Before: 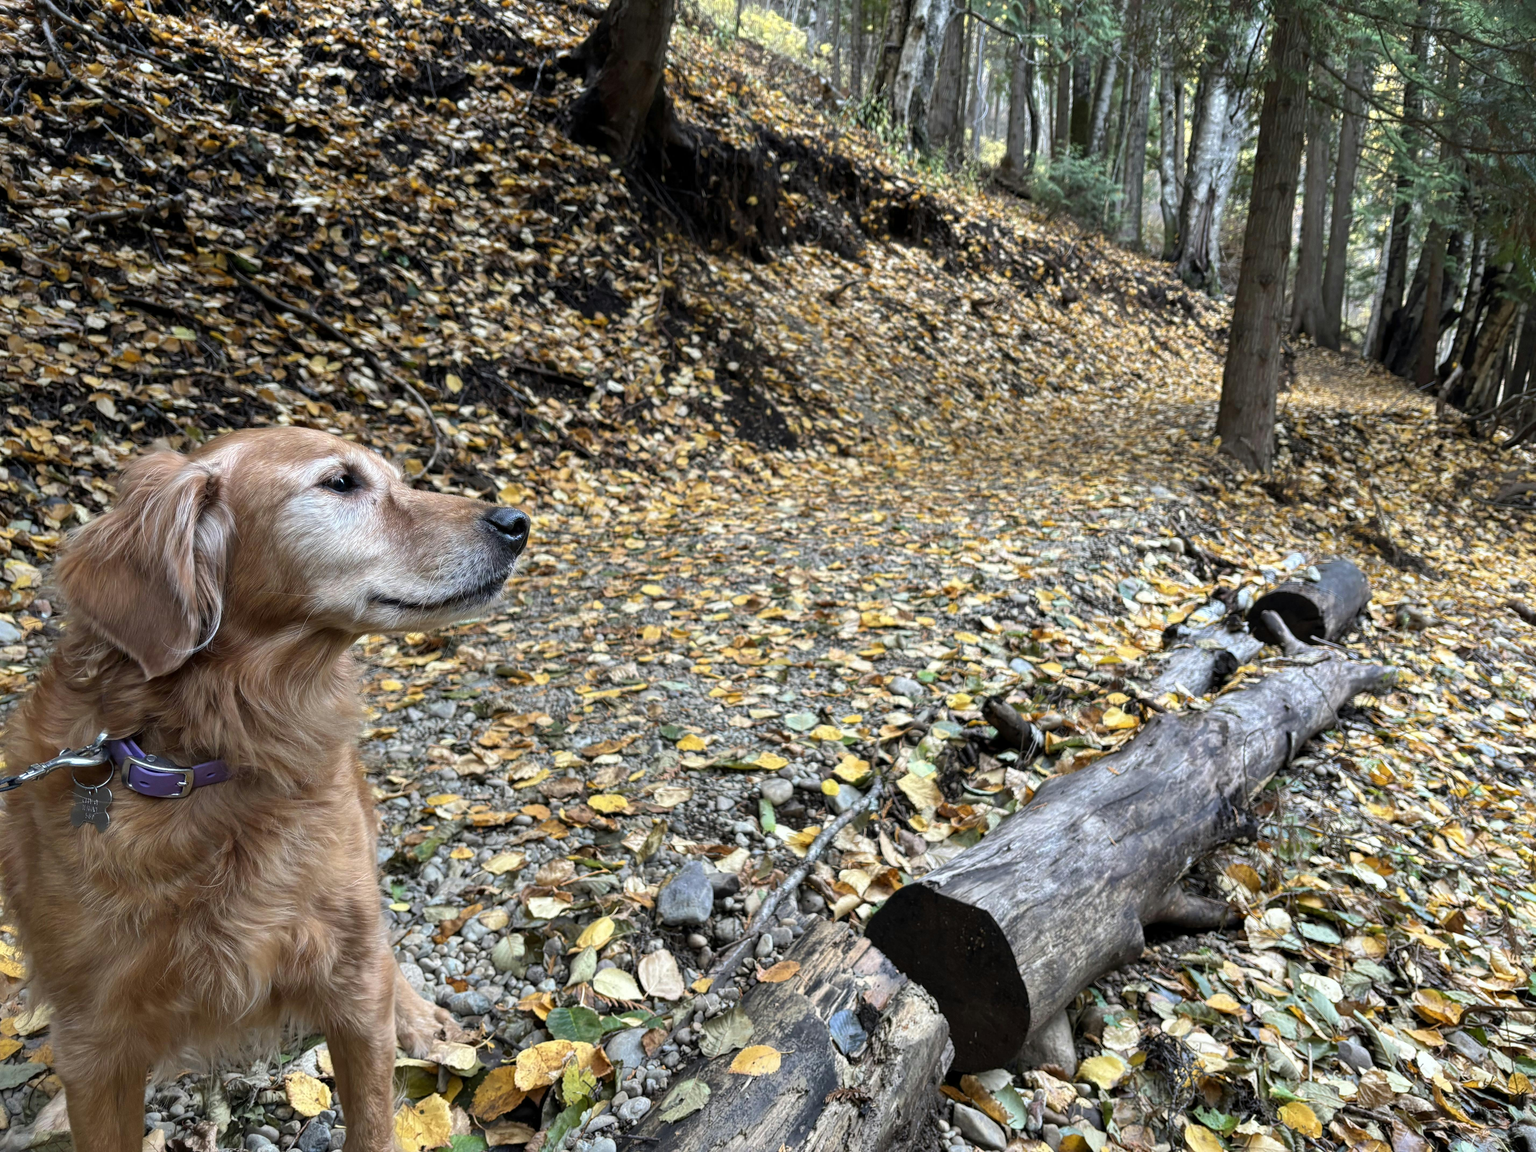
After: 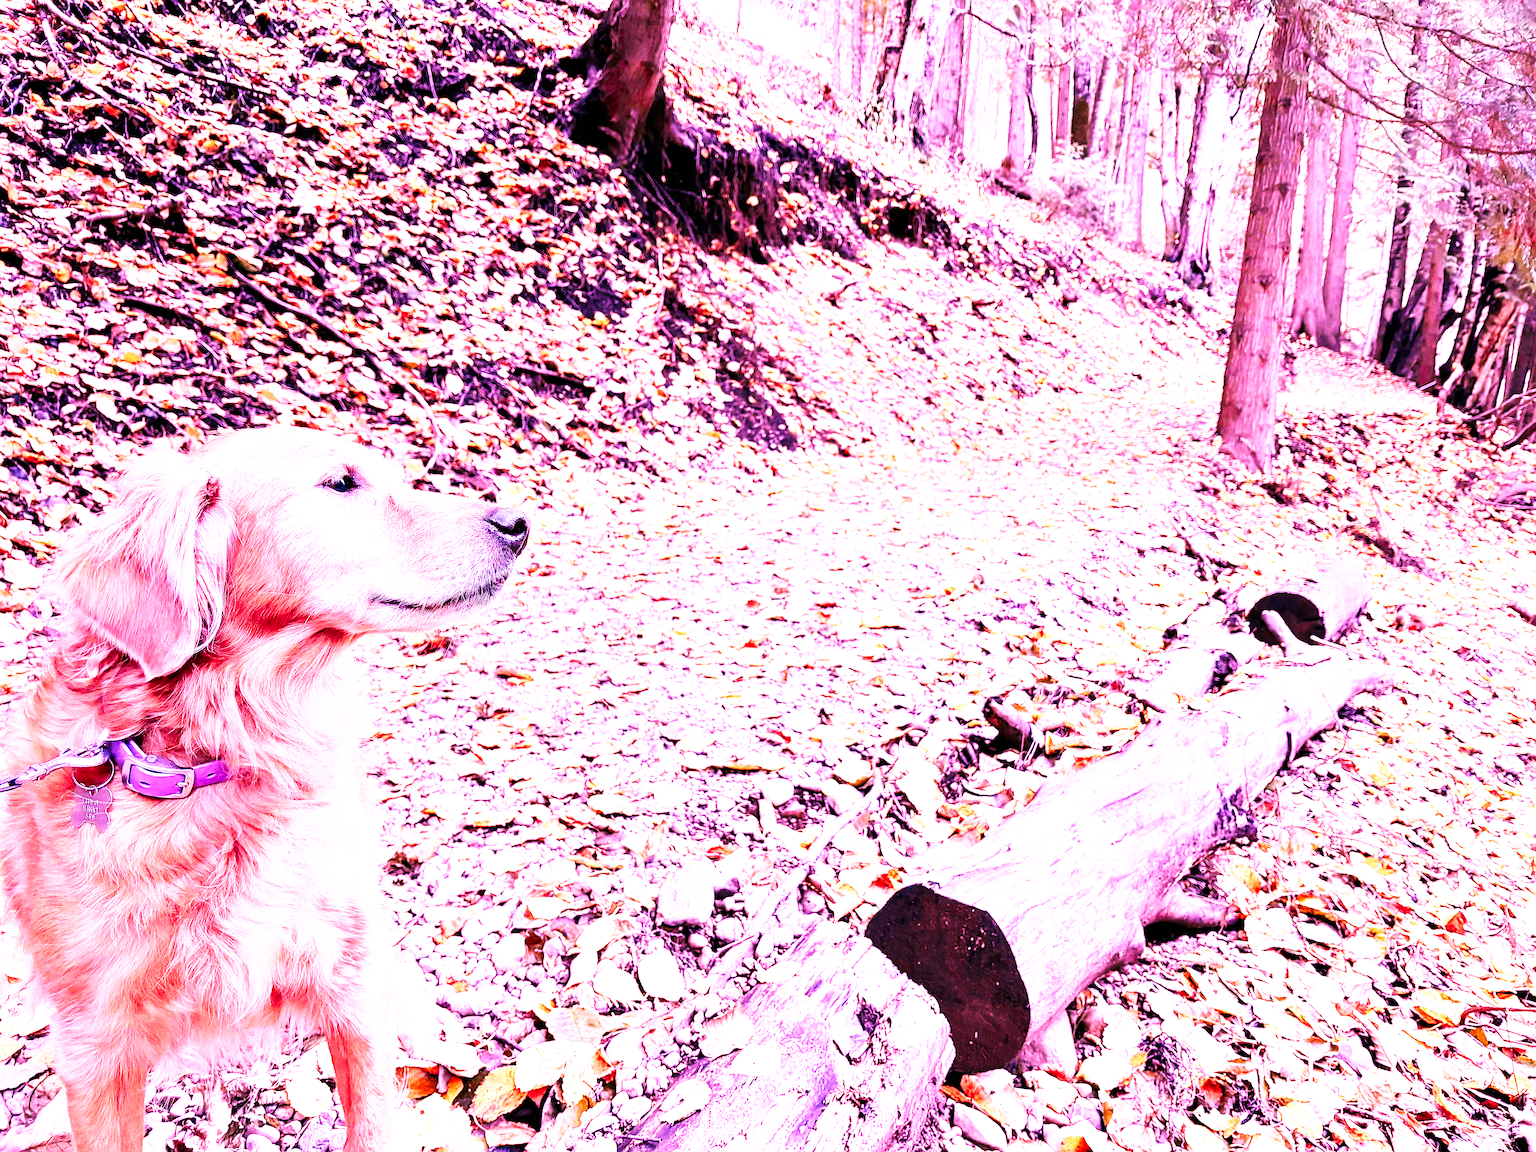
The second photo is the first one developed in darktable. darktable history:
base curve: curves: ch0 [(0, 0) (0.007, 0.004) (0.027, 0.03) (0.046, 0.07) (0.207, 0.54) (0.442, 0.872) (0.673, 0.972) (1, 1)], preserve colors none
white balance: red 1.862, blue 1.702
exposure: exposure 1.223 EV, compensate highlight preservation false
contrast brightness saturation: saturation 0.18
color zones: curves: ch1 [(0, 0.469) (0.072, 0.457) (0.243, 0.494) (0.429, 0.5) (0.571, 0.5) (0.714, 0.5) (0.857, 0.5) (1, 0.469)]; ch2 [(0, 0.499) (0.143, 0.467) (0.242, 0.436) (0.429, 0.493) (0.571, 0.5) (0.714, 0.5) (0.857, 0.5) (1, 0.499)]
sharpen: radius 2.543, amount 0.636
contrast equalizer: octaves 7, y [[0.528 ×6], [0.514 ×6], [0.362 ×6], [0 ×6], [0 ×6]]
